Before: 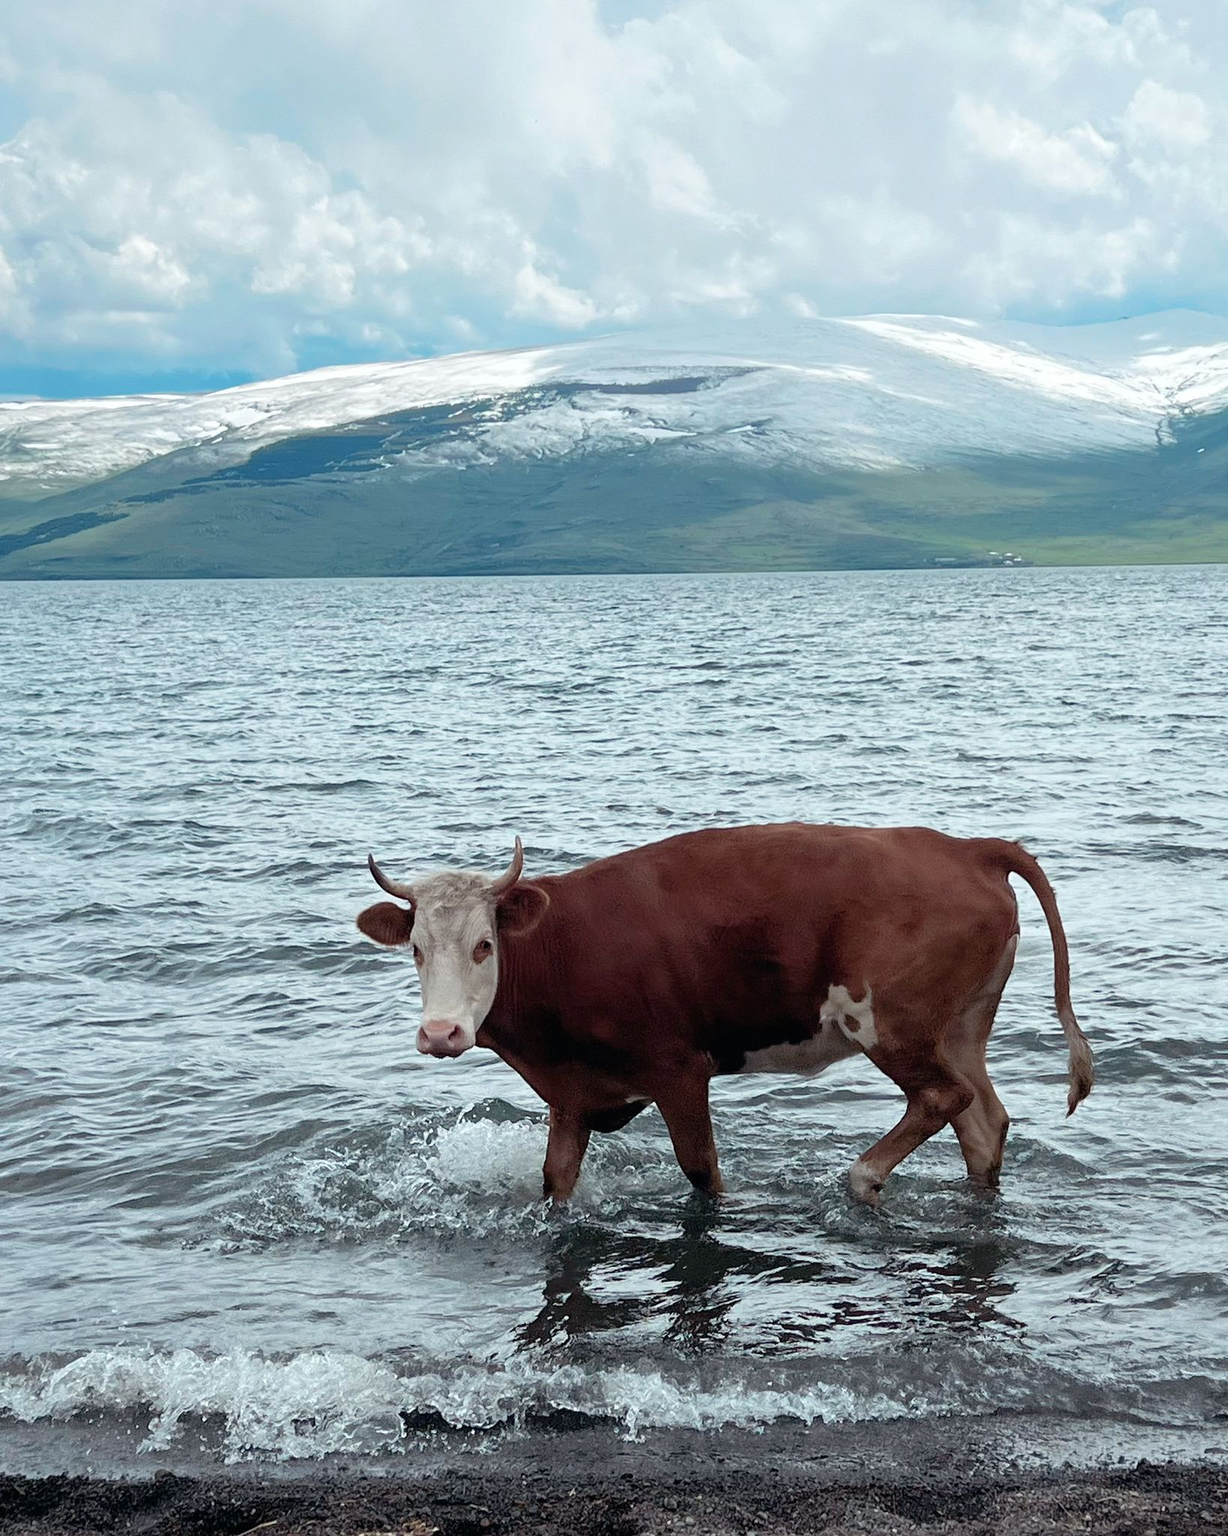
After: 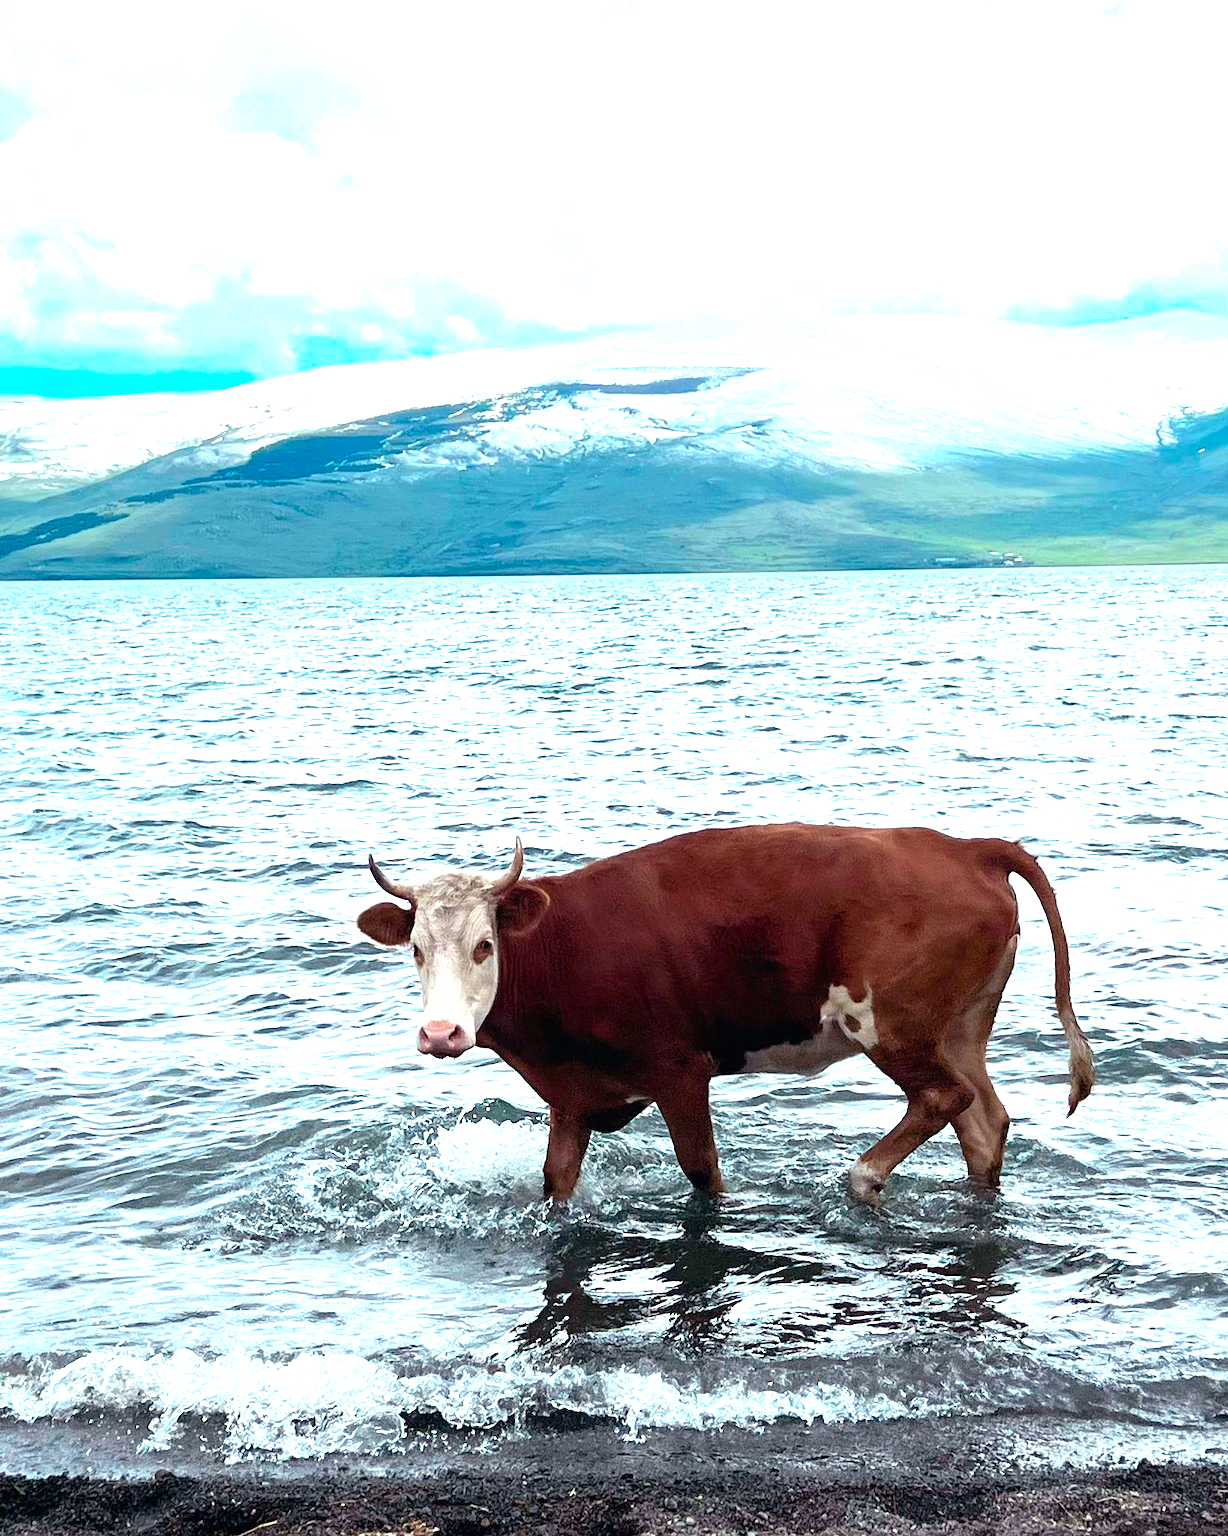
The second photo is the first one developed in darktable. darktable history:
color balance rgb: linear chroma grading › global chroma 9%, perceptual saturation grading › global saturation 36%, perceptual brilliance grading › global brilliance 15%, perceptual brilliance grading › shadows -35%, global vibrance 15%
exposure: exposure 0.74 EV, compensate highlight preservation false
